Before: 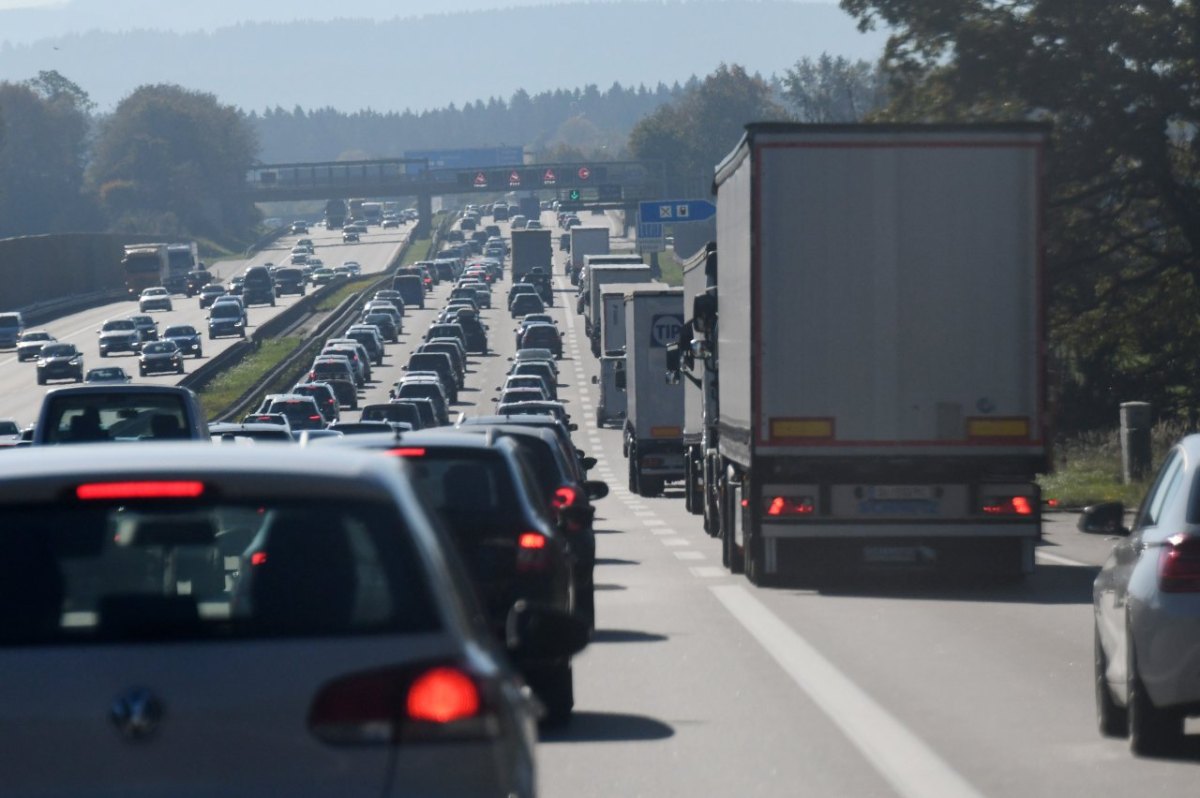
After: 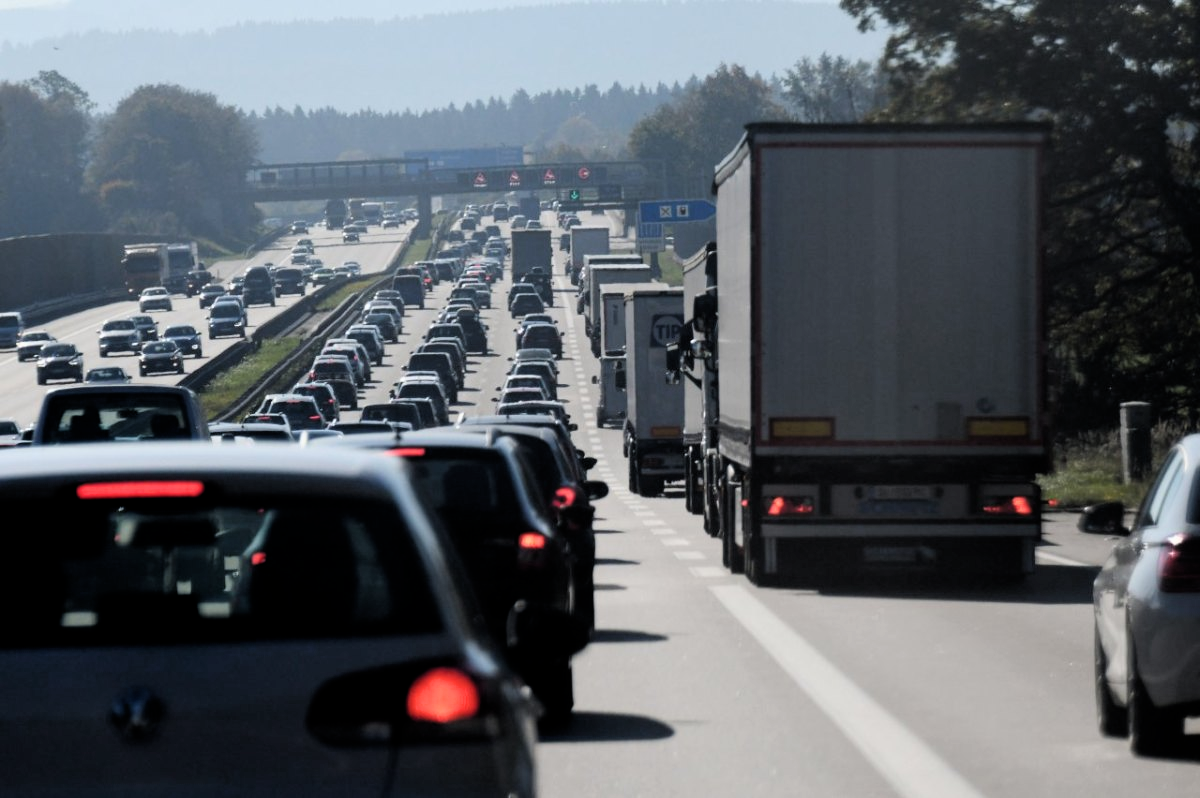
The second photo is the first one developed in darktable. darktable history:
filmic rgb: black relative exposure -6.27 EV, white relative exposure 2.79 EV, target black luminance 0%, hardness 4.64, latitude 67.61%, contrast 1.29, shadows ↔ highlights balance -3.11%, color science v6 (2022), iterations of high-quality reconstruction 0
